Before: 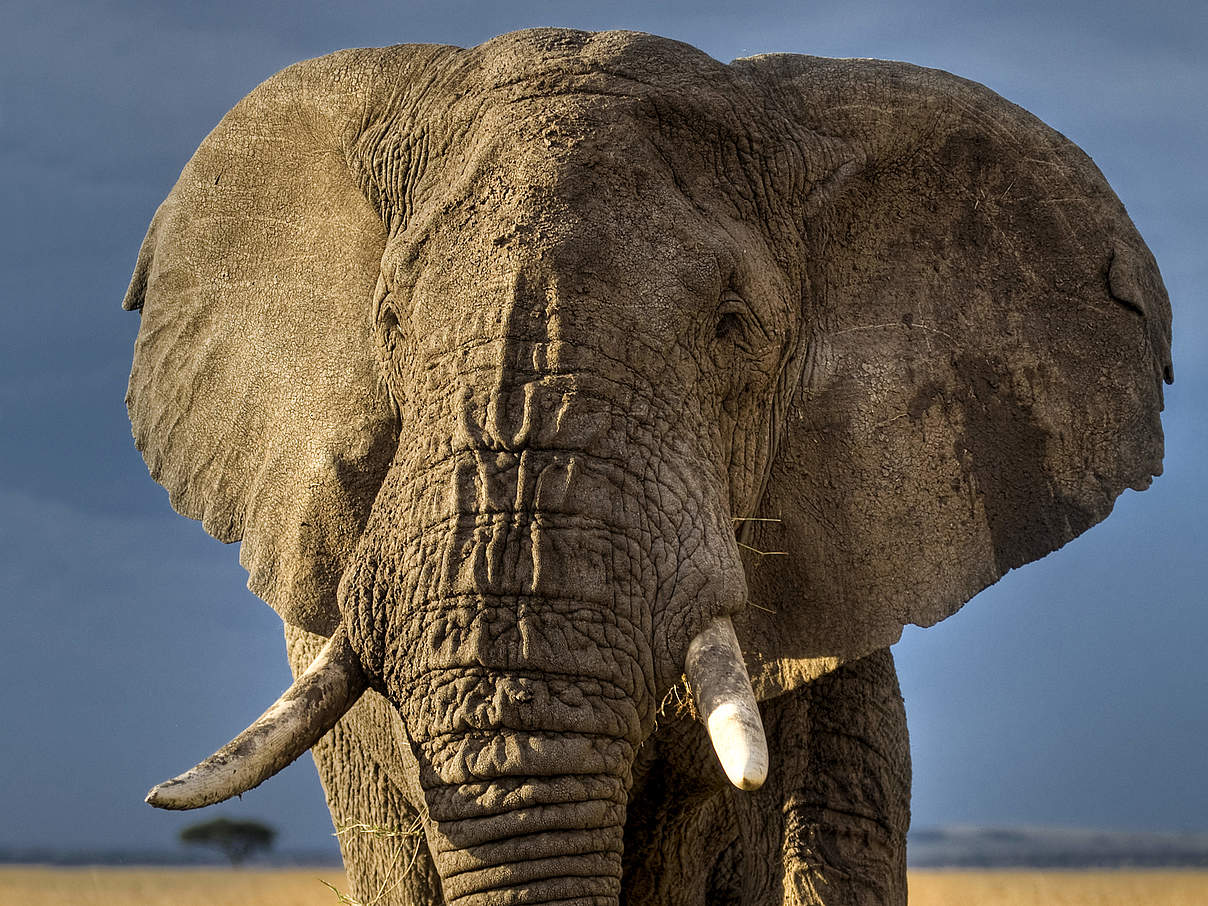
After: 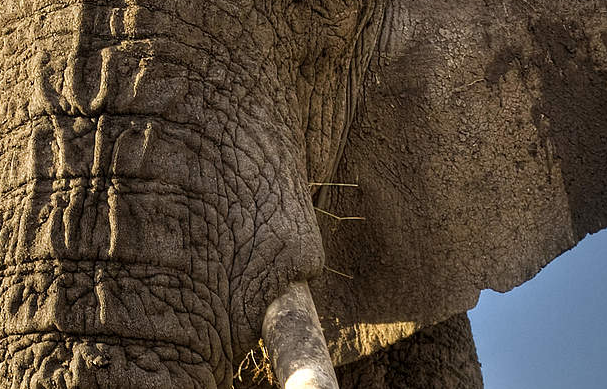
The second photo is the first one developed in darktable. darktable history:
crop: left 35.088%, top 36.976%, right 14.617%, bottom 19.983%
